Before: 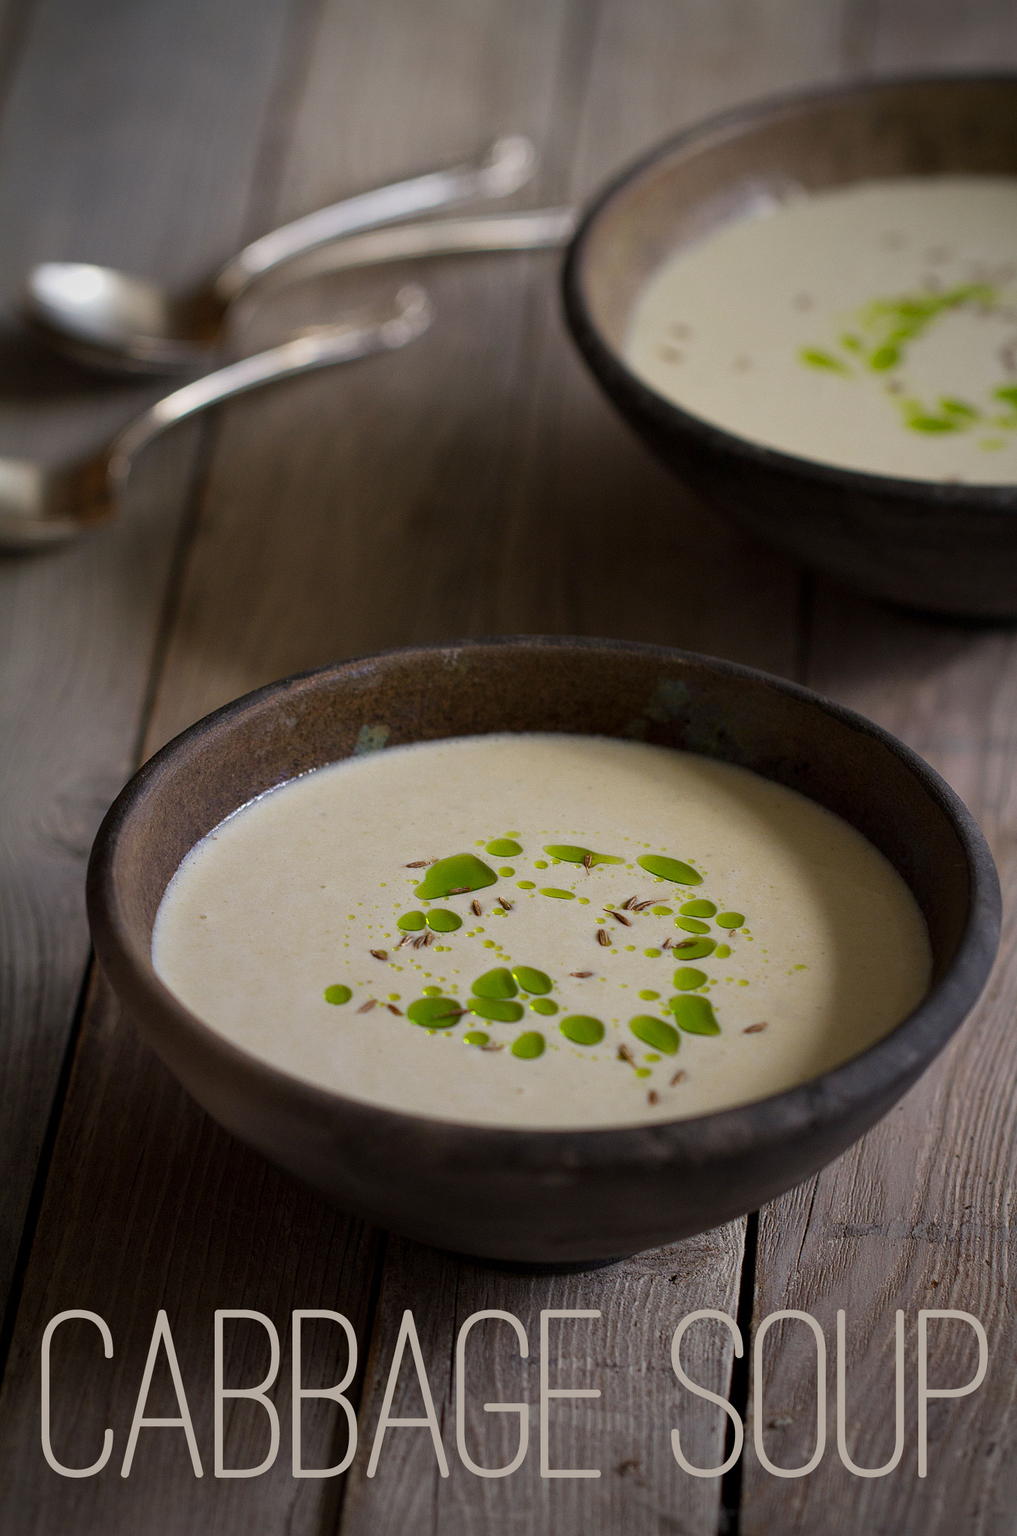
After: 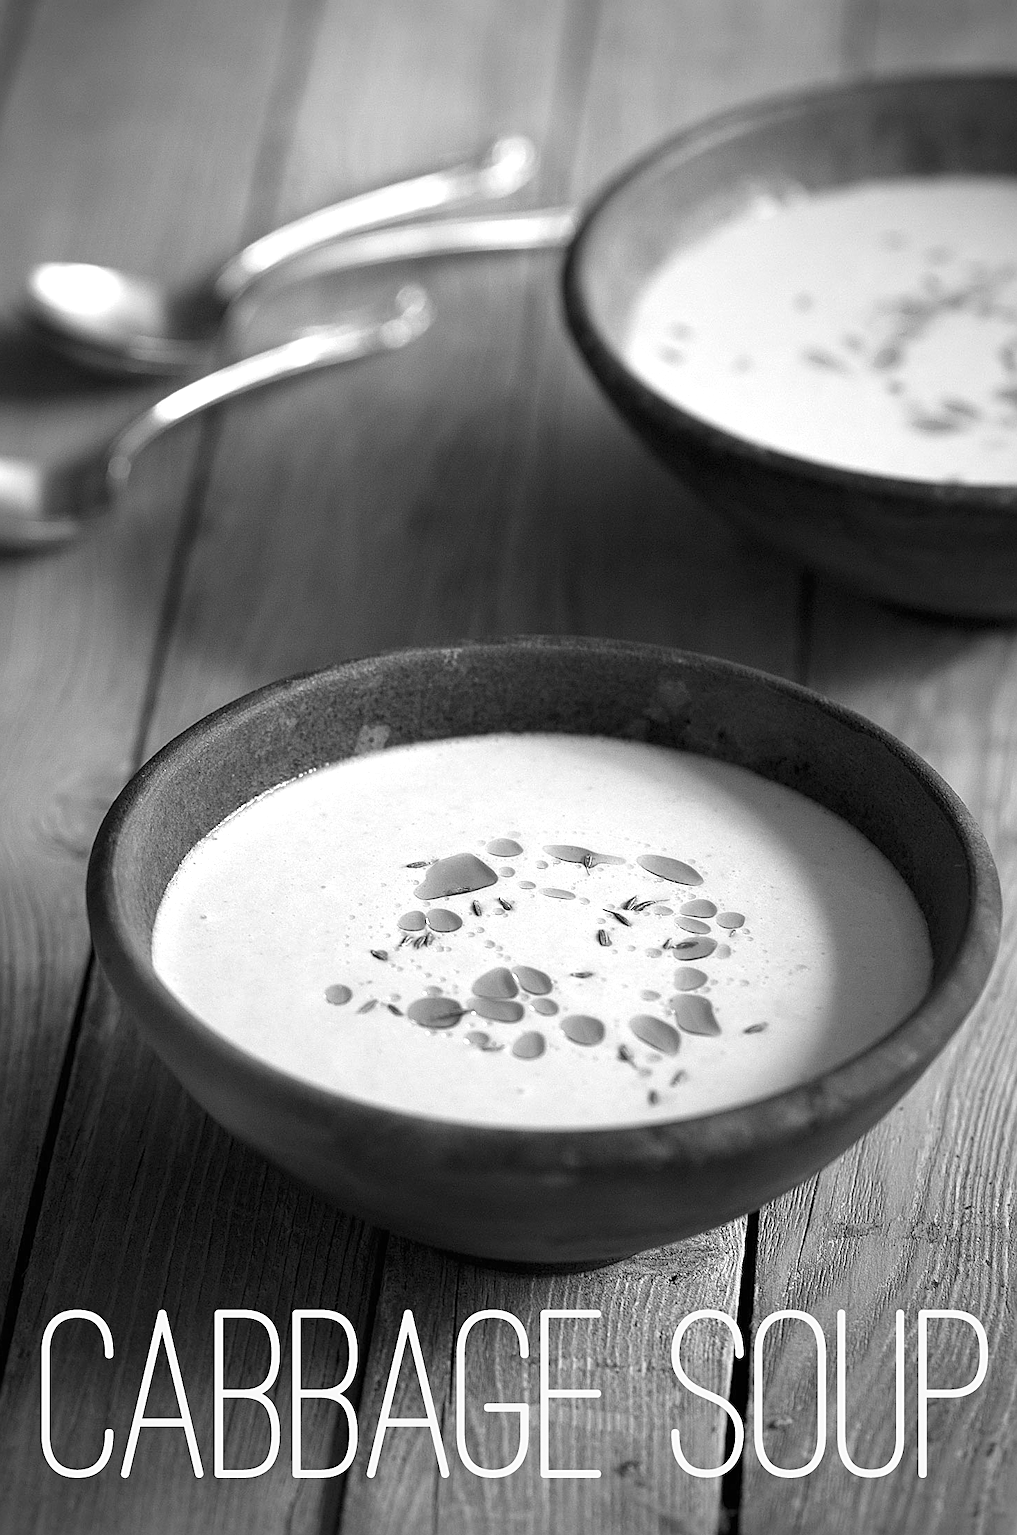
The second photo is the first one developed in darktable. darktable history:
color calibration: illuminant as shot in camera, x 0.358, y 0.373, temperature 4628.91 K
sharpen: on, module defaults
exposure: black level correction 0, exposure 1.2 EV, compensate exposure bias true, compensate highlight preservation false
monochrome: on, module defaults
